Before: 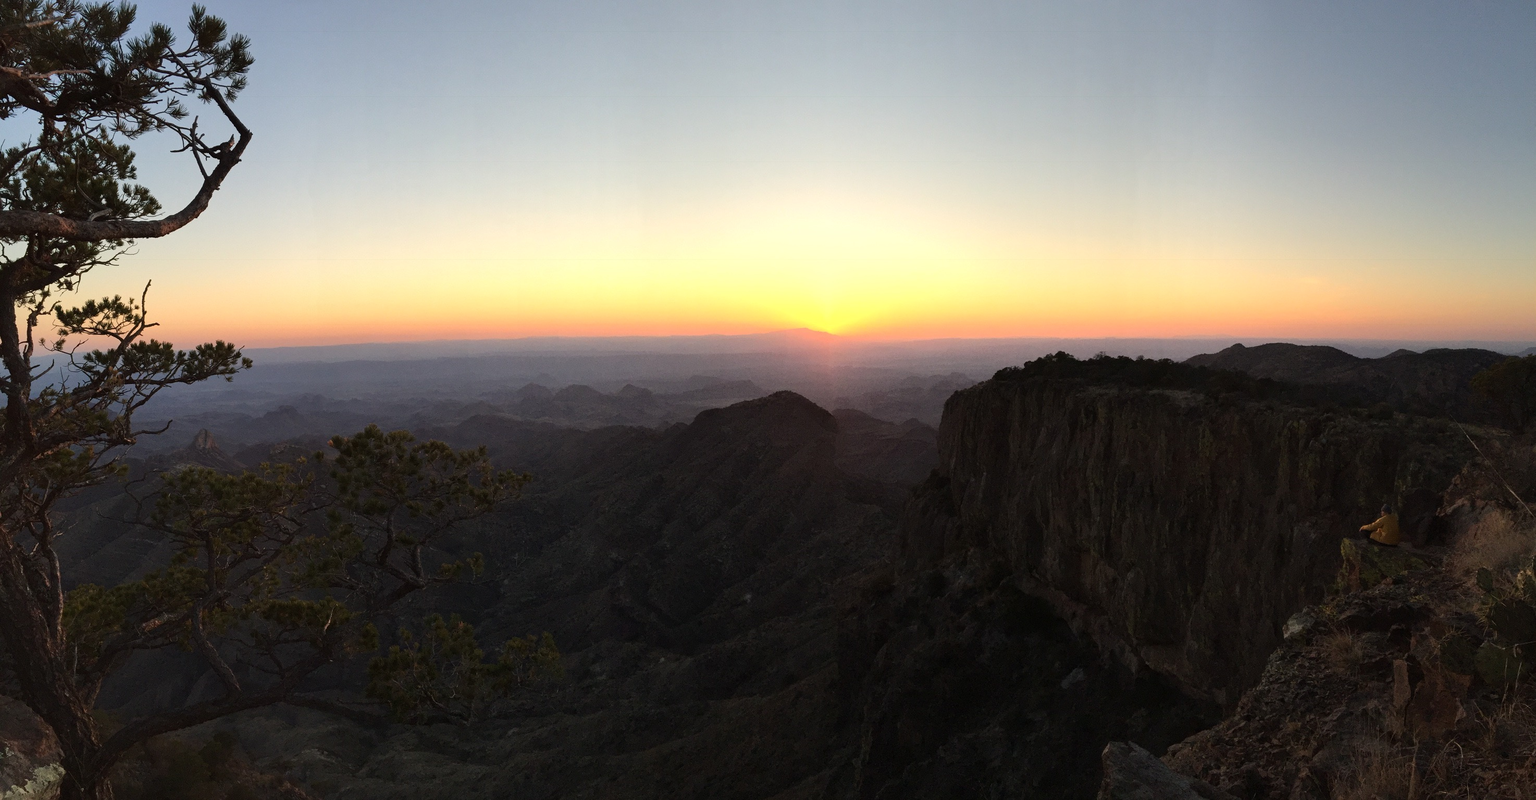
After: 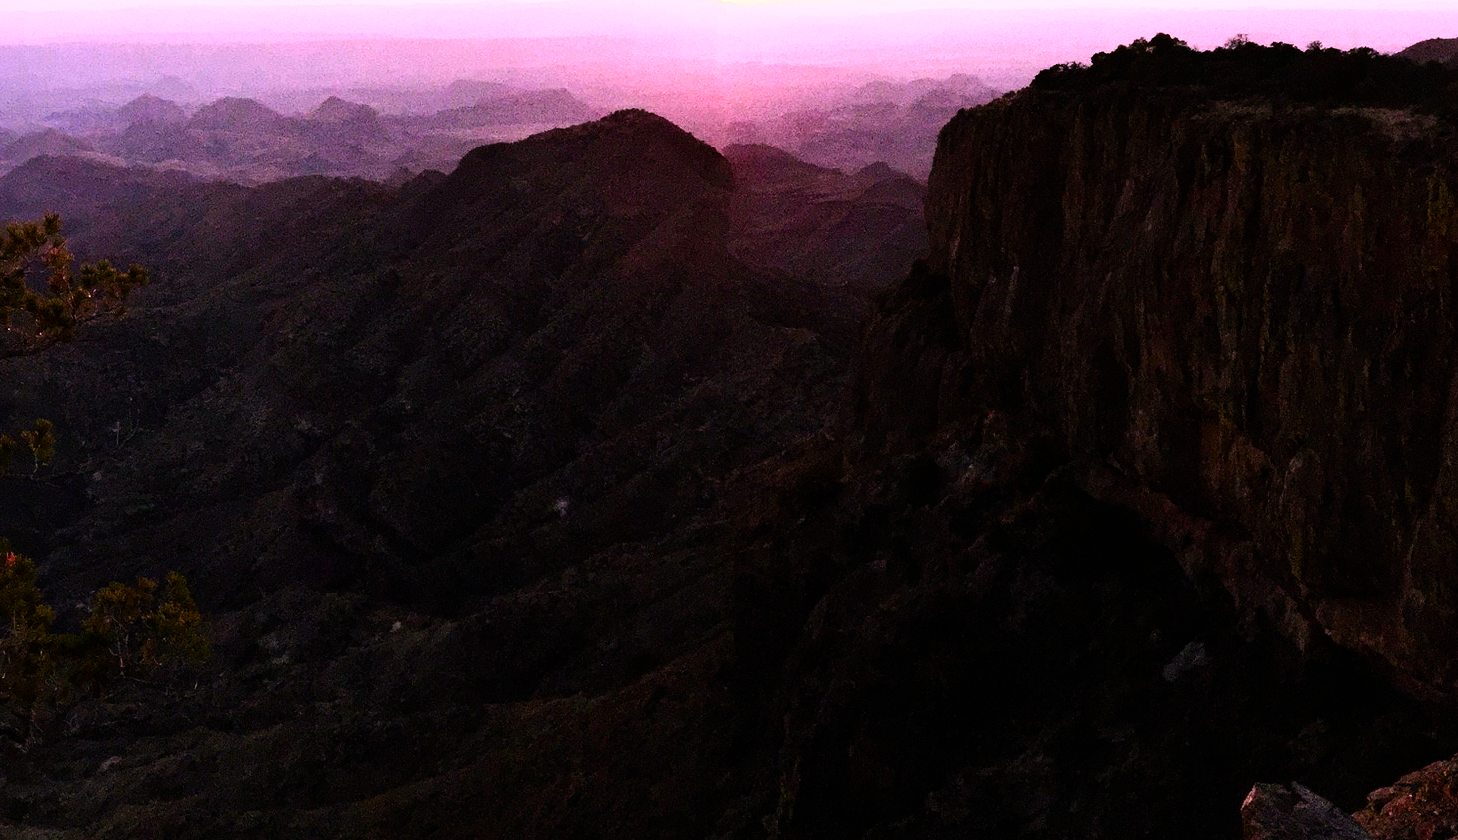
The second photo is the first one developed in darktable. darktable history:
exposure: black level correction 0.001, exposure 1.116 EV, compensate highlight preservation false
crop: left 29.672%, top 41.786%, right 20.851%, bottom 3.487%
color zones: curves: ch0 [(0.25, 0.5) (0.636, 0.25) (0.75, 0.5)]
sigmoid: contrast 1.8, skew -0.2, preserve hue 0%, red attenuation 0.1, red rotation 0.035, green attenuation 0.1, green rotation -0.017, blue attenuation 0.15, blue rotation -0.052, base primaries Rec2020
levels: mode automatic, black 0.023%, white 99.97%, levels [0.062, 0.494, 0.925]
color correction: highlights a* 19.5, highlights b* -11.53, saturation 1.69
